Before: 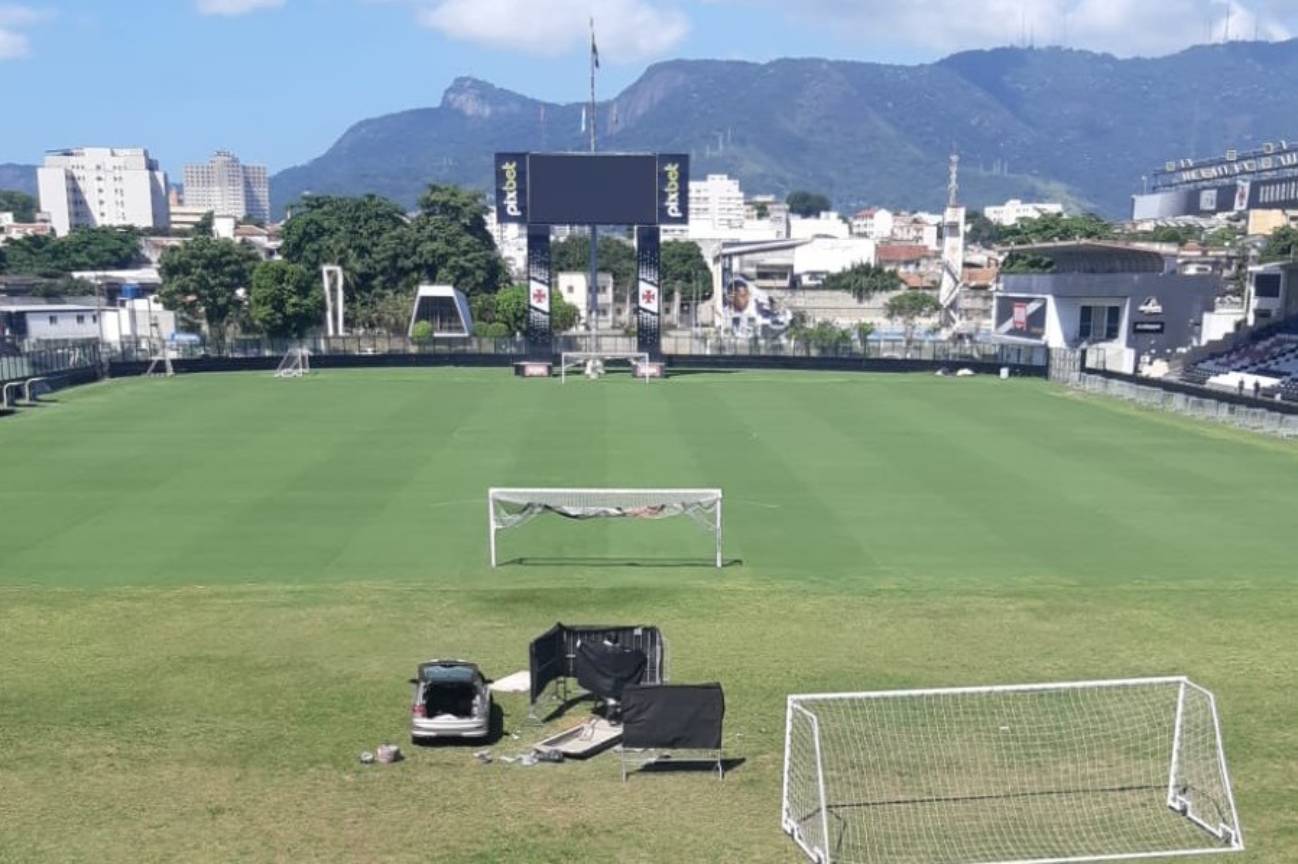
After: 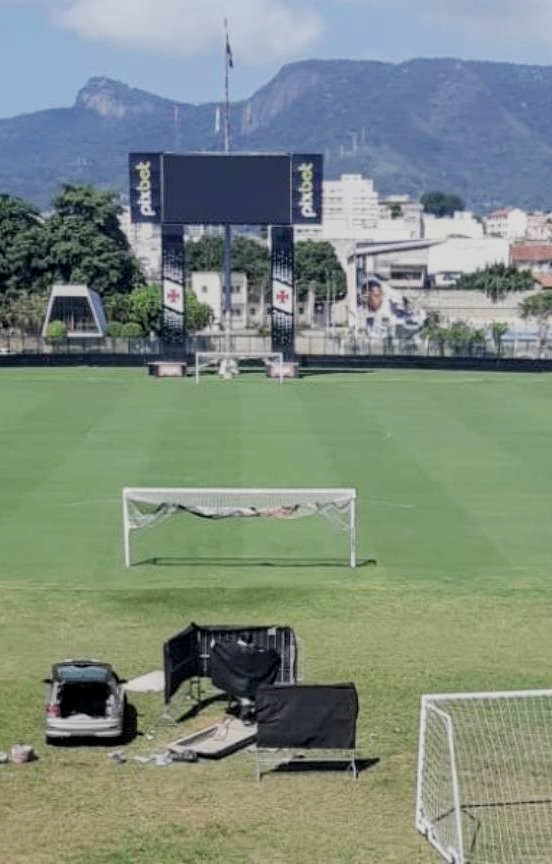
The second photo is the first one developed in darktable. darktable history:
contrast brightness saturation: contrast 0.078, saturation 0.018
local contrast: on, module defaults
filmic rgb: black relative exposure -7.26 EV, white relative exposure 5.06 EV, hardness 3.21
crop: left 28.246%, right 29.172%
